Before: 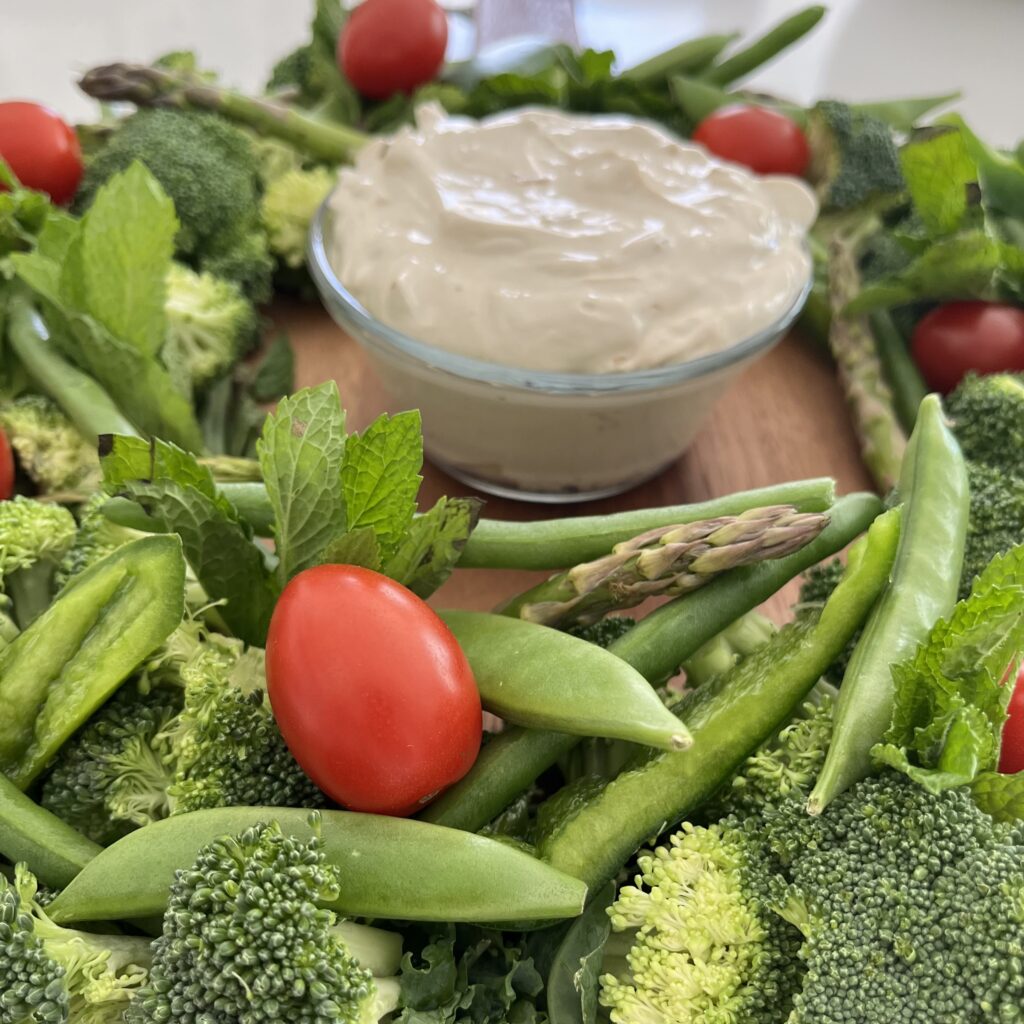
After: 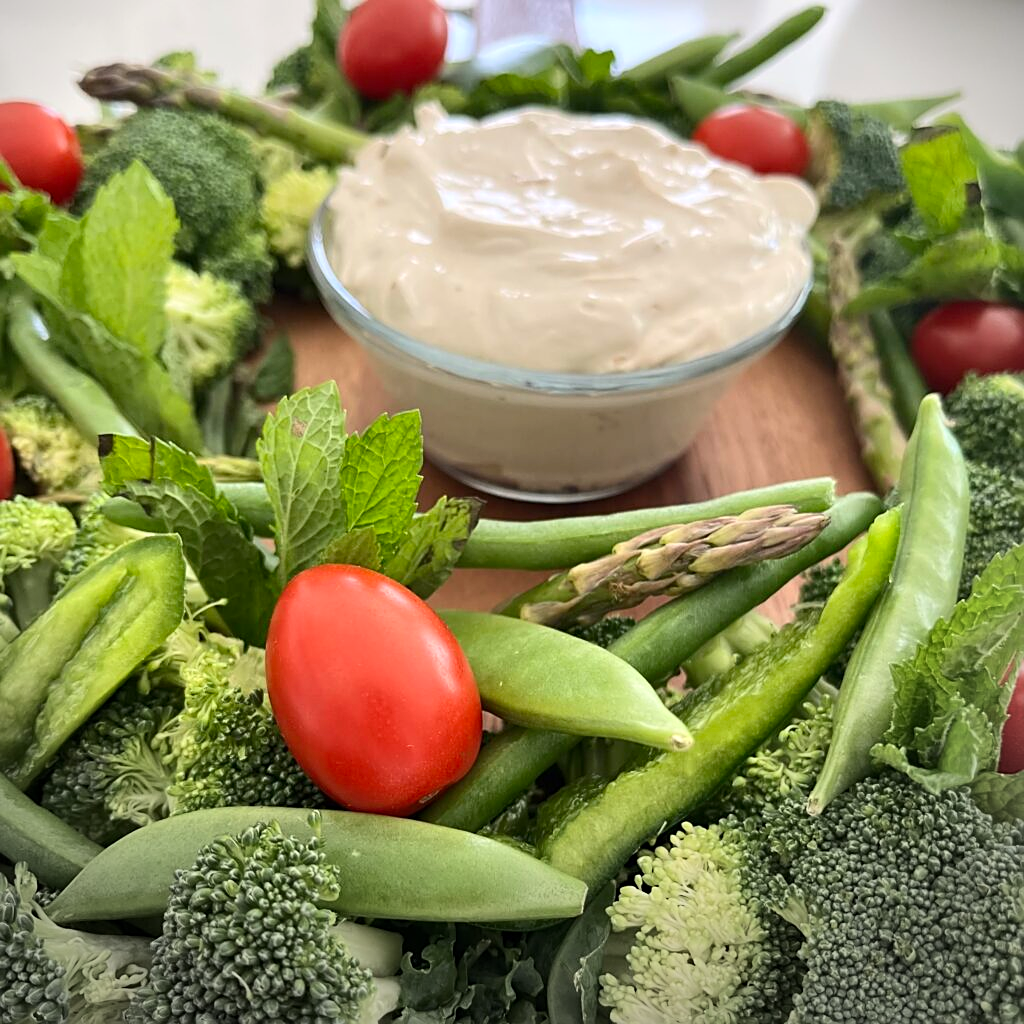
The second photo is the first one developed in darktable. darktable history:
vignetting: fall-off start 91.26%, center (-0.051, -0.356)
exposure: exposure 0.15 EV, compensate exposure bias true, compensate highlight preservation false
sharpen: on, module defaults
contrast brightness saturation: contrast 0.149, brightness 0.043
